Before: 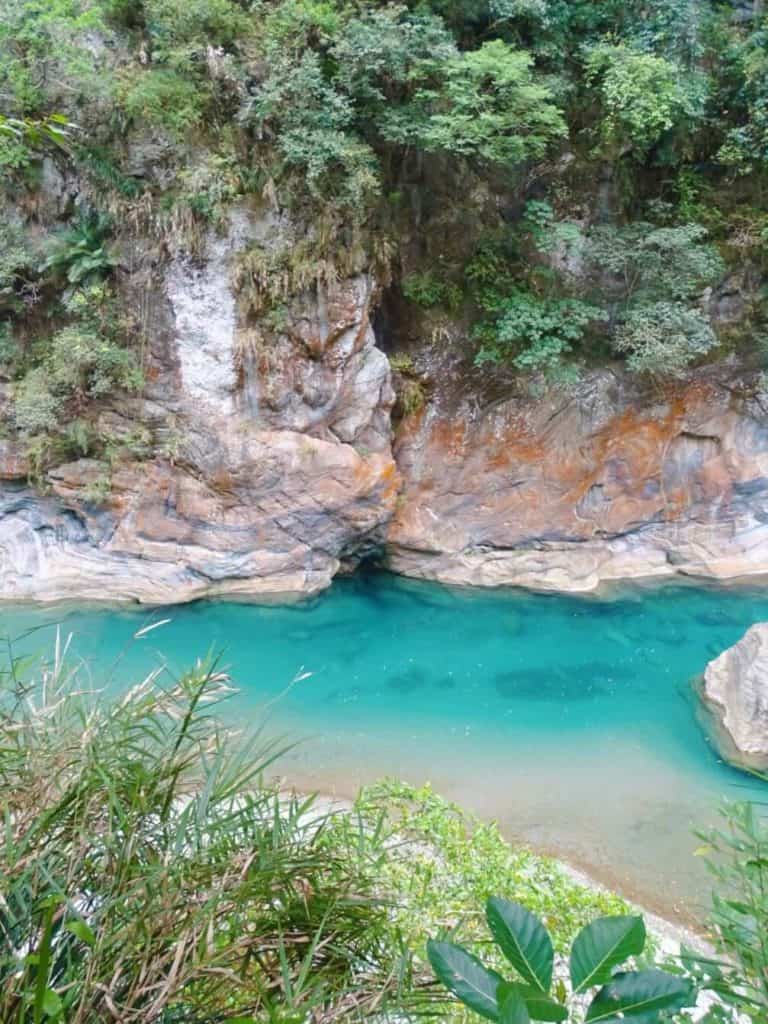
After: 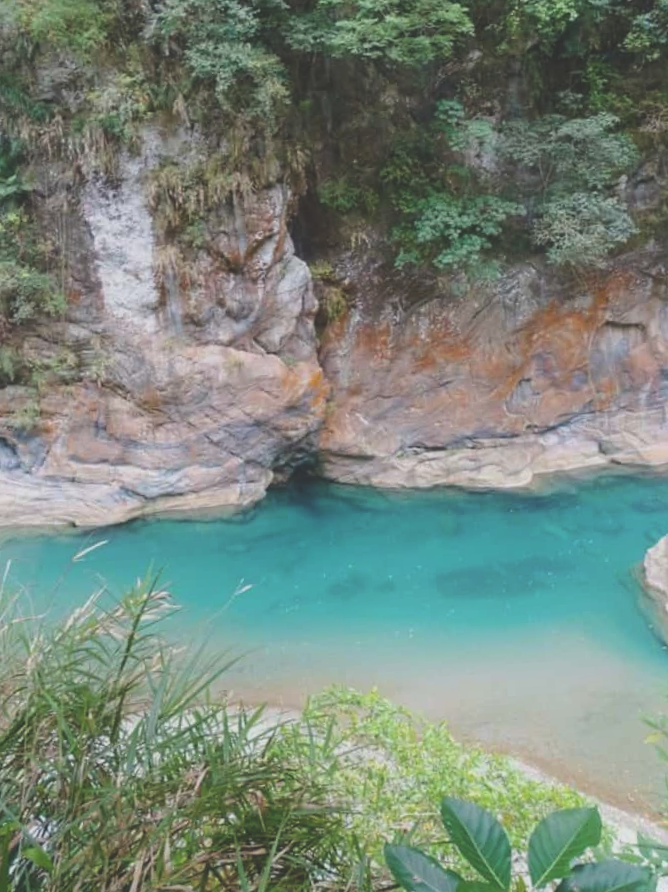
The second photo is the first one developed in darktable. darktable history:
exposure: black level correction -0.036, exposure -0.495 EV, compensate exposure bias true, compensate highlight preservation false
crop and rotate: angle 3.6°, left 5.774%, top 5.707%
shadows and highlights: shadows -21.51, highlights 98.4, soften with gaussian
